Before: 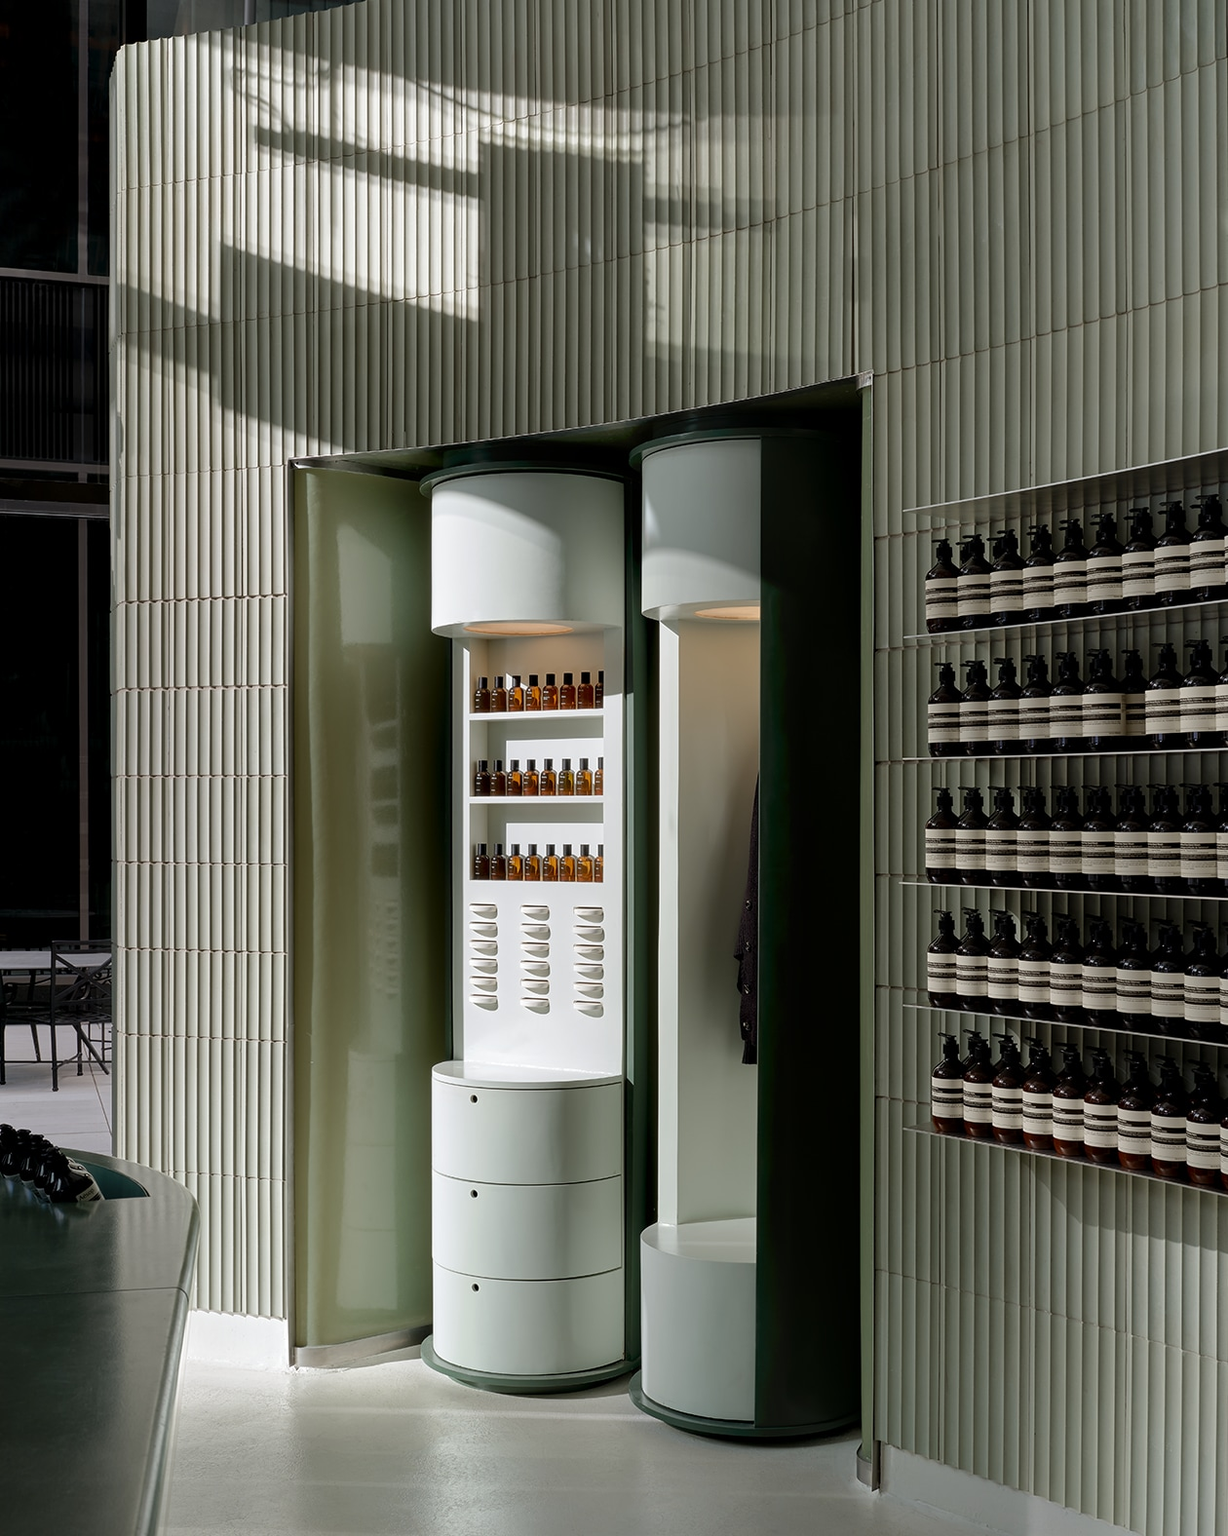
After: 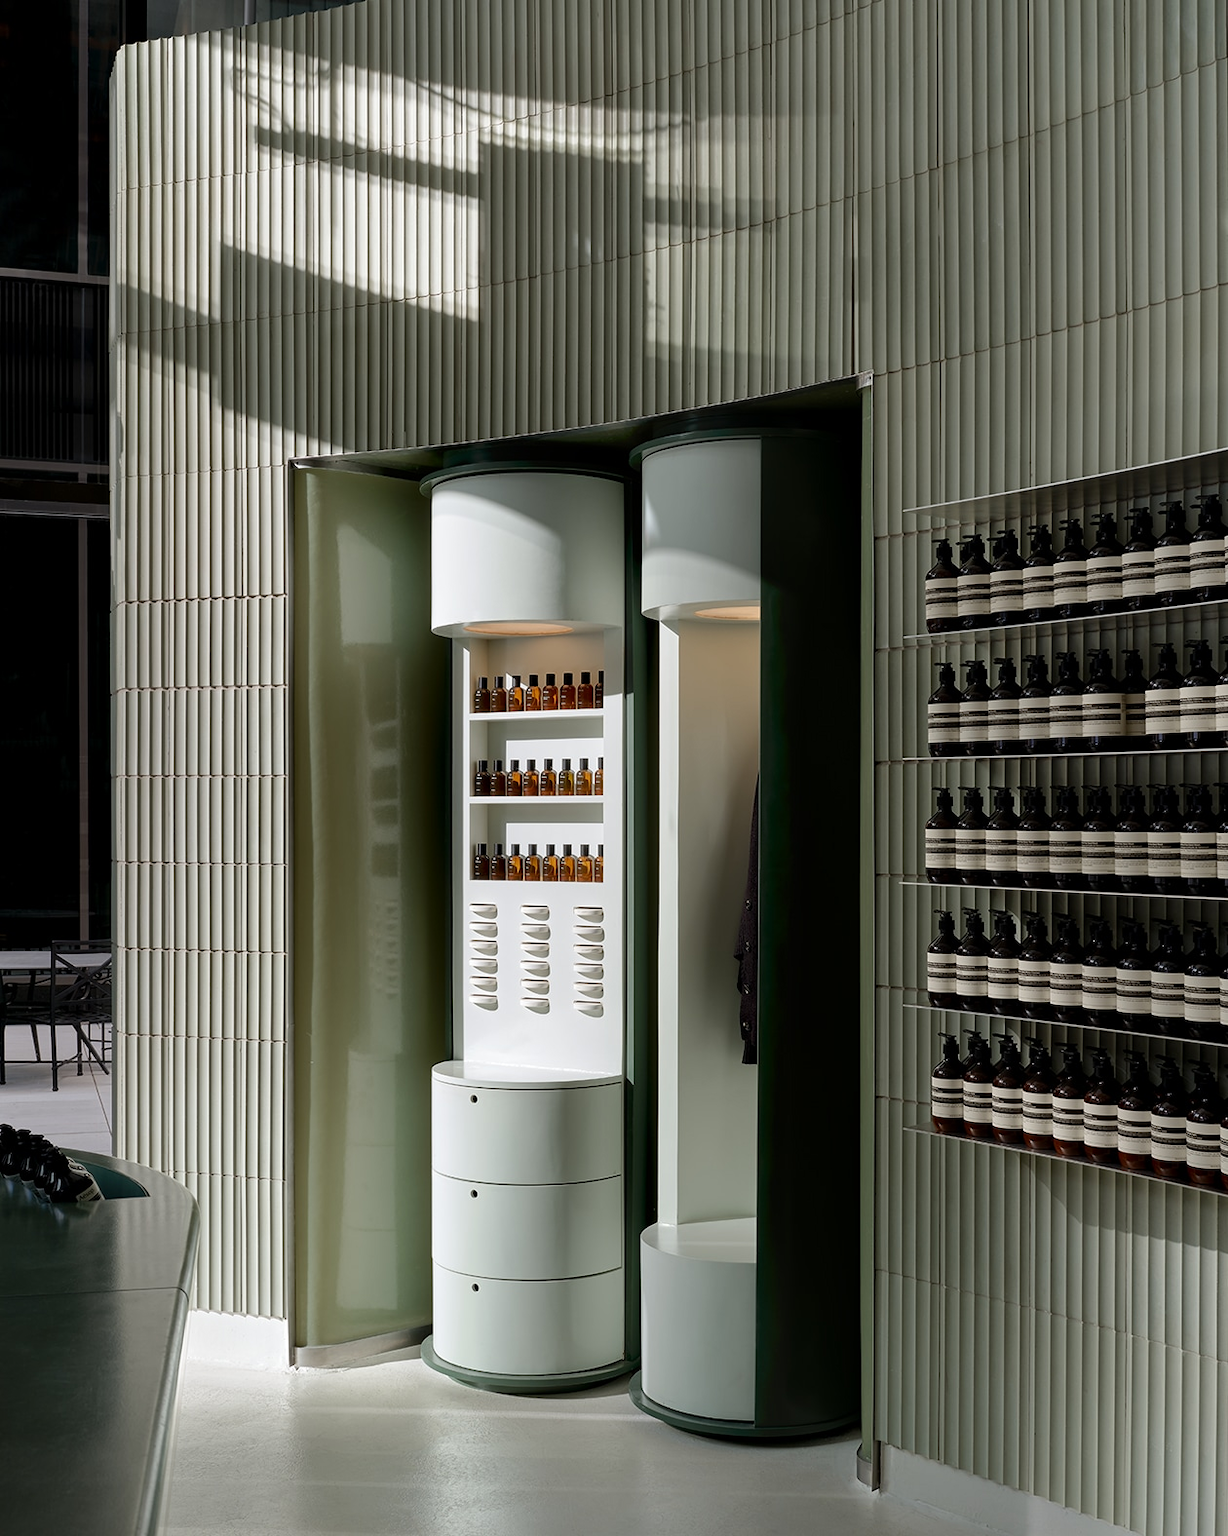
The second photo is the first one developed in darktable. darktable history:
contrast brightness saturation: contrast 0.073
shadows and highlights: shadows 2.77, highlights -16.41, soften with gaussian
